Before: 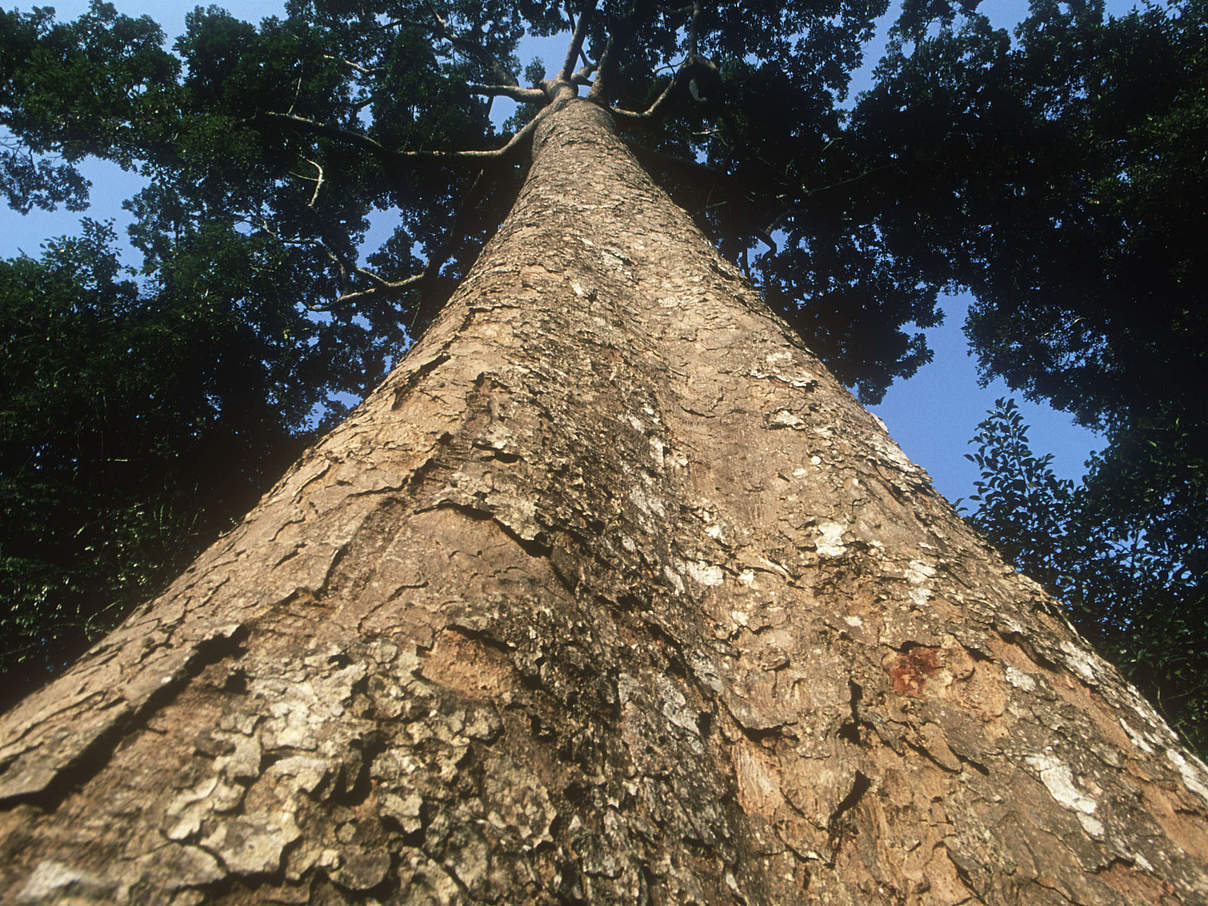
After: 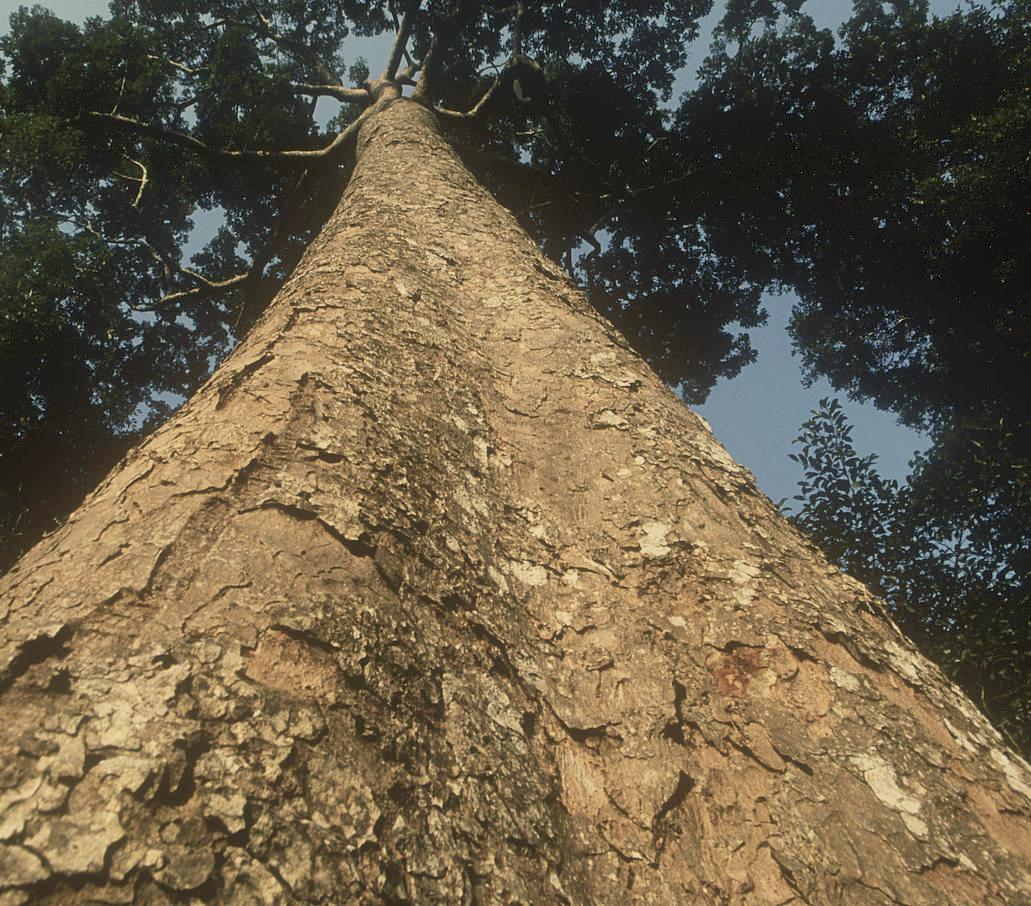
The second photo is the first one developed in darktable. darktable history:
white balance: red 1.08, blue 0.791
color contrast: green-magenta contrast 0.8, blue-yellow contrast 1.1, unbound 0
crop and rotate: left 14.584%
color balance rgb: perceptual saturation grading › global saturation -27.94%, hue shift -2.27°, contrast -21.26%
